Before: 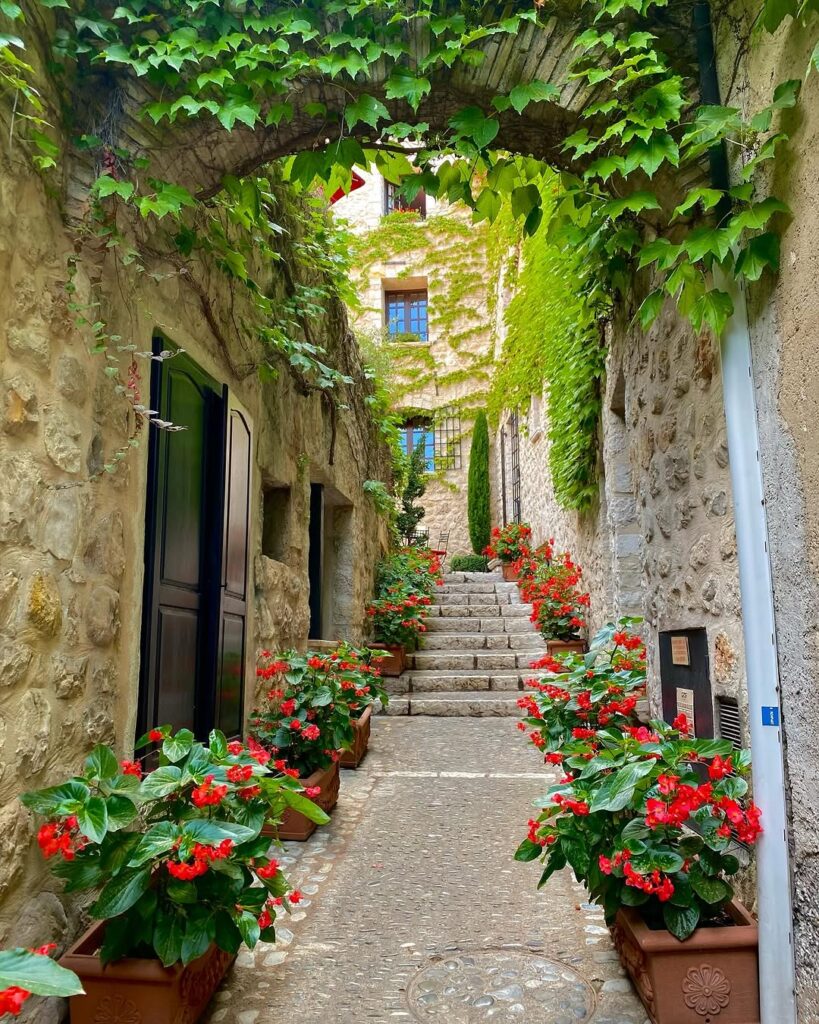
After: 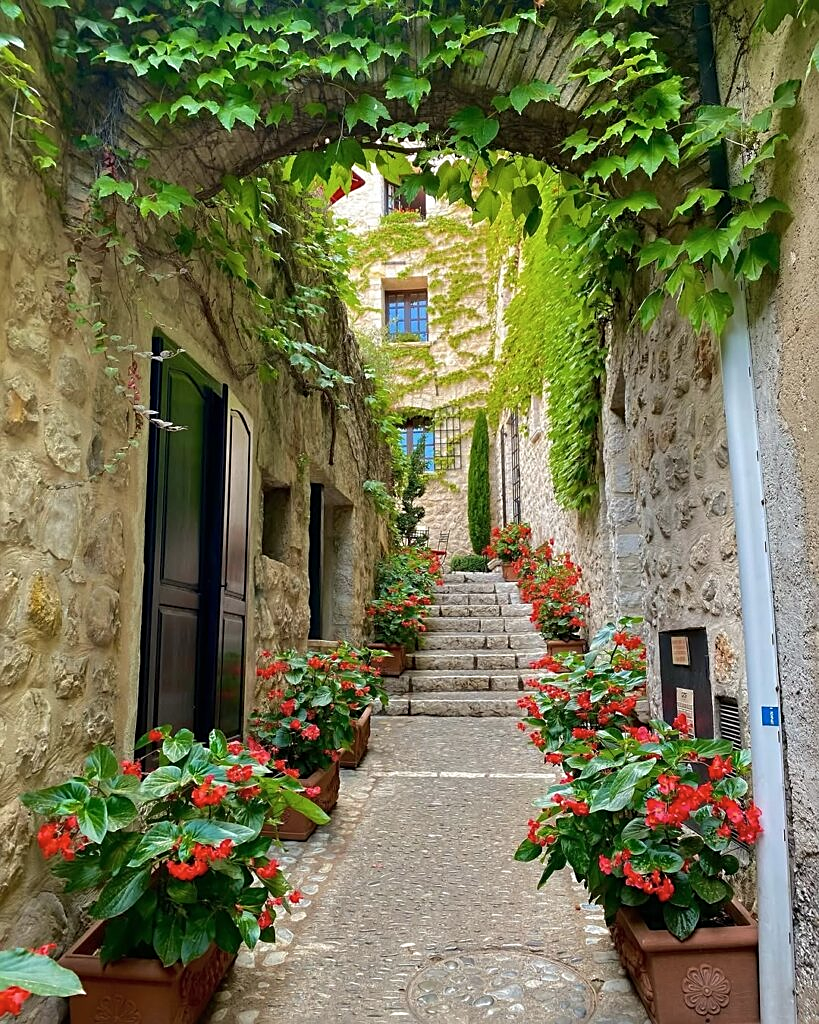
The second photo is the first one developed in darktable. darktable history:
sharpen: amount 0.478
color zones: curves: ch1 [(0, 0.469) (0.01, 0.469) (0.12, 0.446) (0.248, 0.469) (0.5, 0.5) (0.748, 0.5) (0.99, 0.469) (1, 0.469)]
